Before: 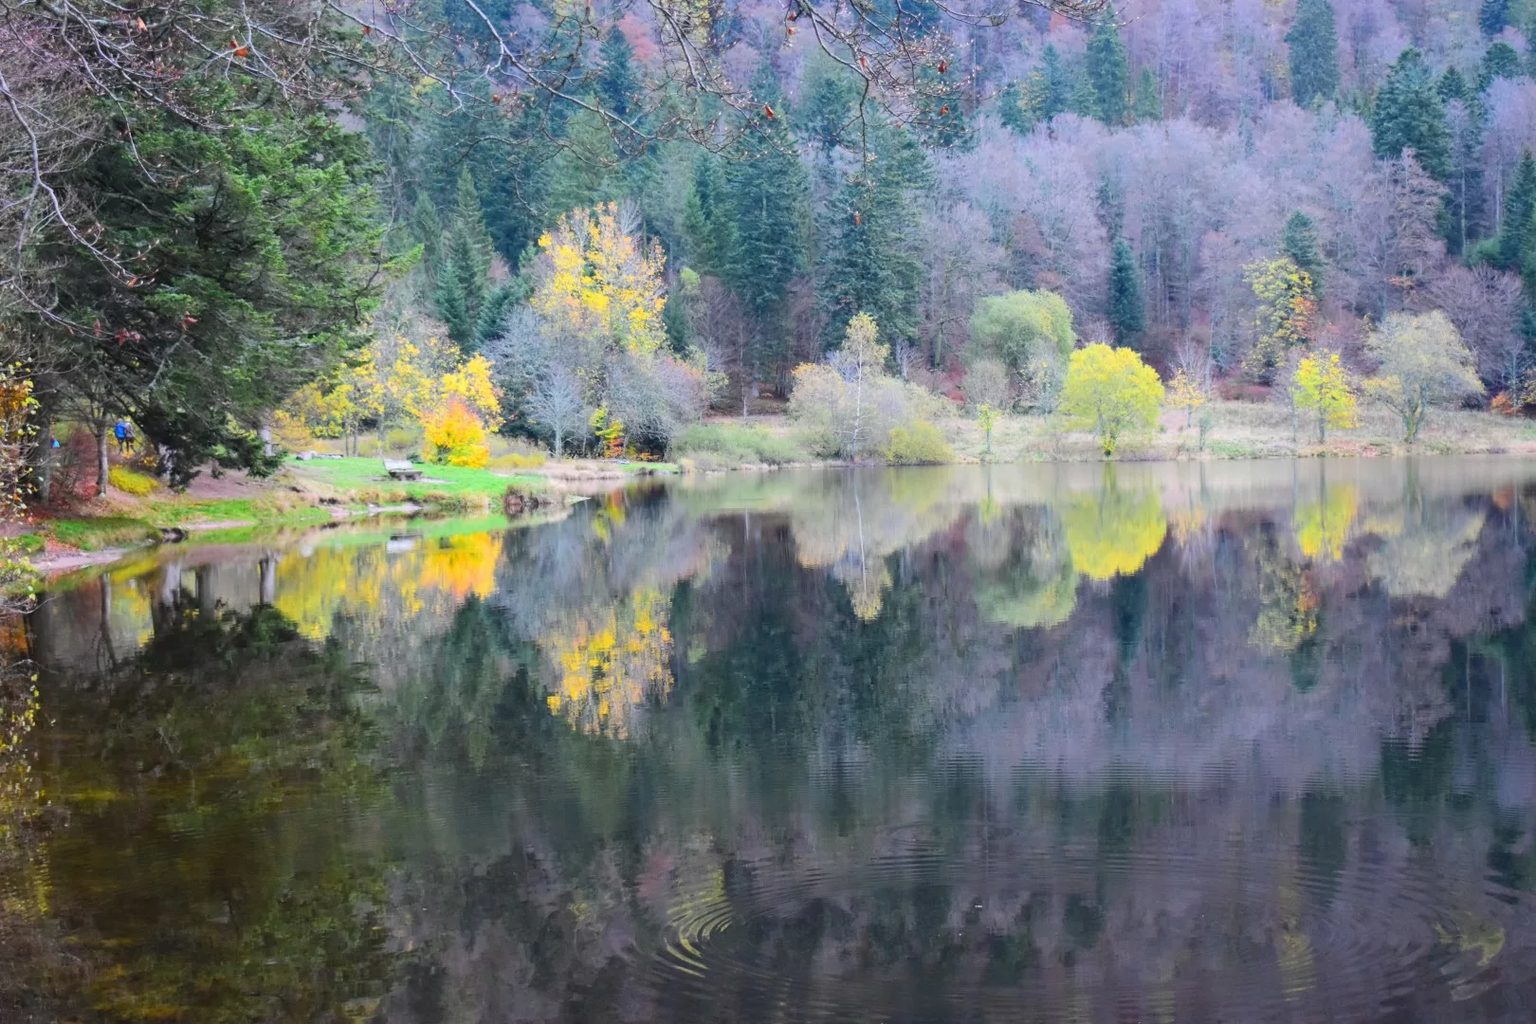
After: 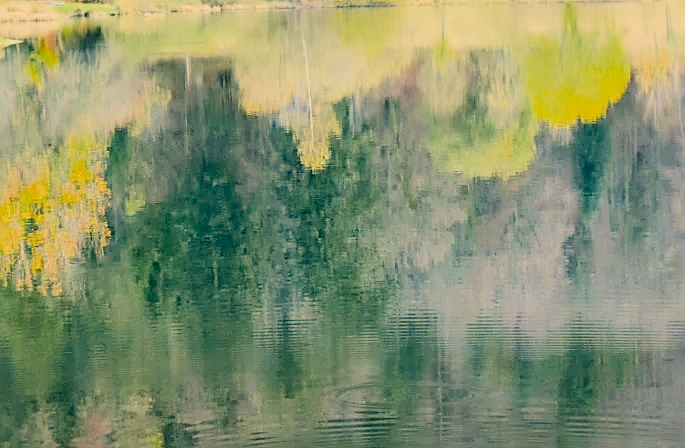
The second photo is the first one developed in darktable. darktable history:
filmic rgb: black relative exposure -5.11 EV, white relative exposure 3.96 EV, hardness 2.9, contrast 1.202
color correction: highlights a* 5.62, highlights b* 32.86, shadows a* -25.68, shadows b* 3.7
exposure: black level correction 0, exposure 1.095 EV, compensate exposure bias true, compensate highlight preservation false
sharpen: on, module defaults
crop: left 37.053%, top 44.877%, right 20.624%, bottom 13.616%
color zones: curves: ch0 [(0, 0.444) (0.143, 0.442) (0.286, 0.441) (0.429, 0.441) (0.571, 0.441) (0.714, 0.441) (0.857, 0.442) (1, 0.444)], mix 34.24%
